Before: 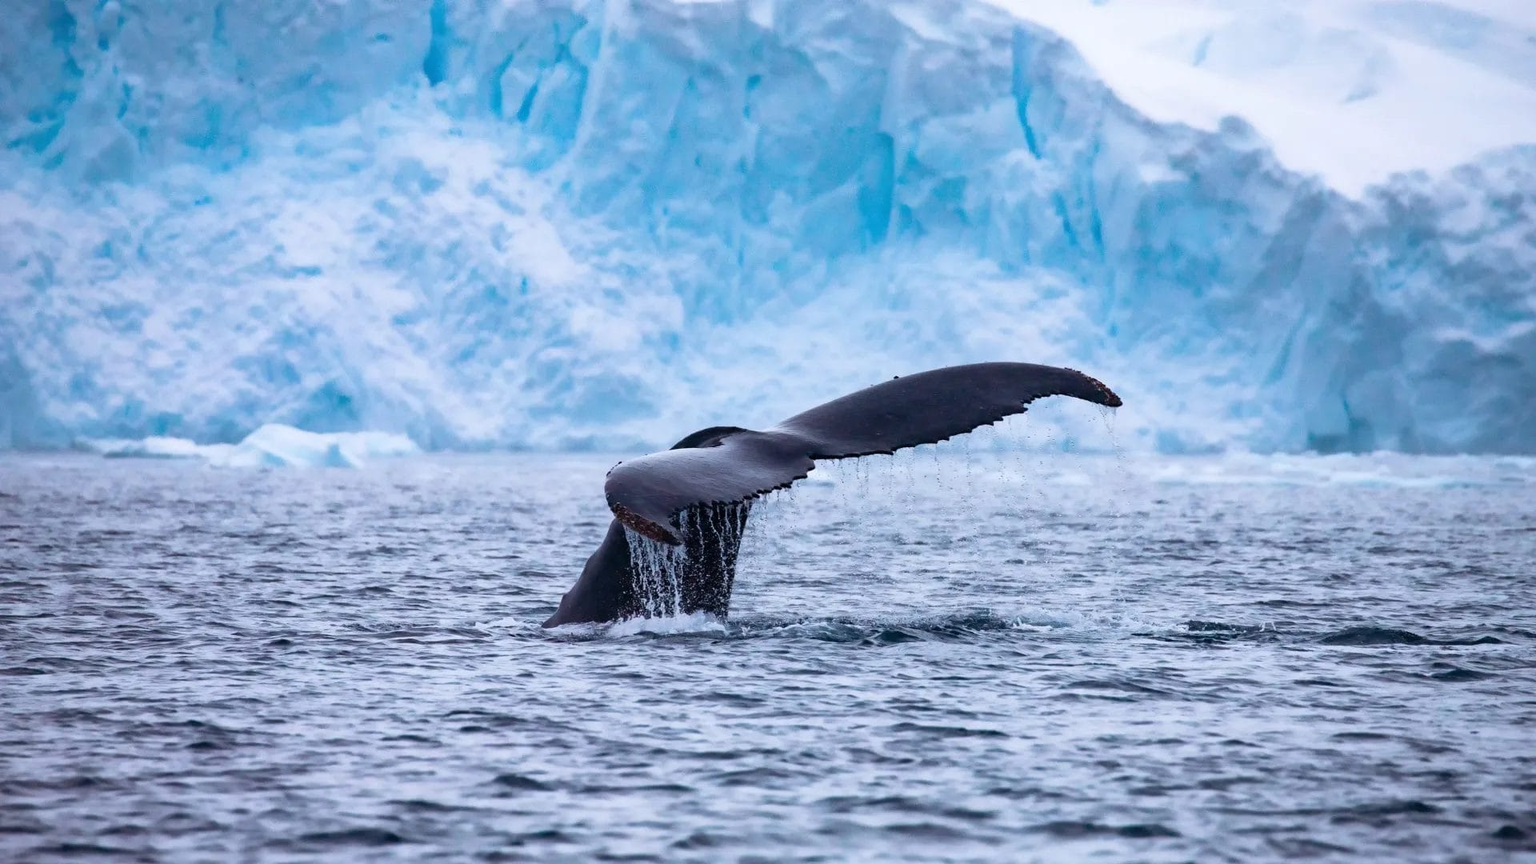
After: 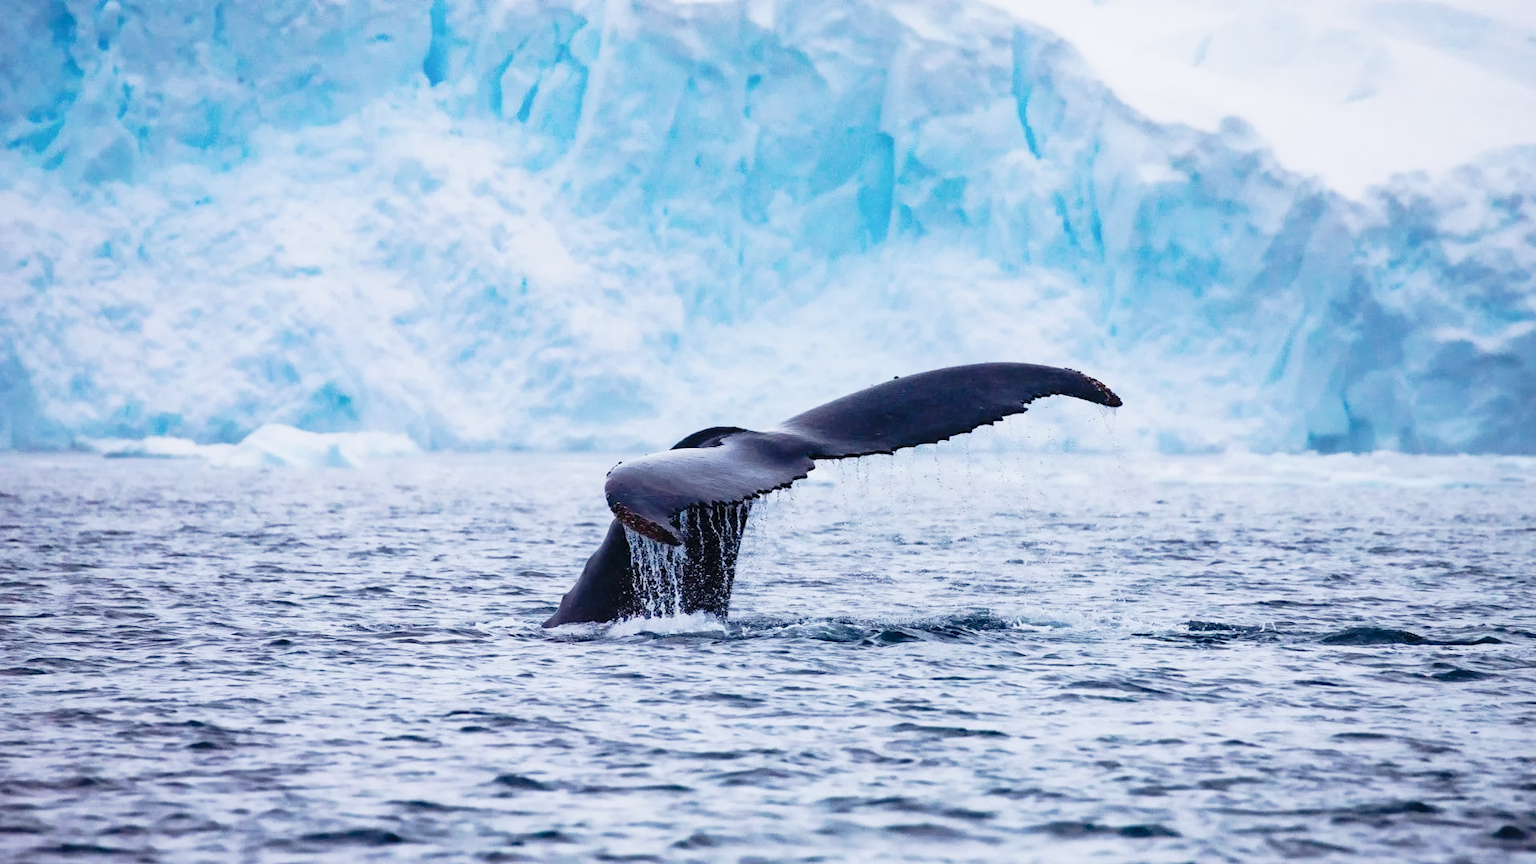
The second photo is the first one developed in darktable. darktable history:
tone curve: curves: ch0 [(0, 0.012) (0.144, 0.137) (0.326, 0.386) (0.489, 0.573) (0.656, 0.763) (0.849, 0.902) (1, 0.974)]; ch1 [(0, 0) (0.366, 0.367) (0.475, 0.453) (0.487, 0.501) (0.519, 0.527) (0.544, 0.579) (0.562, 0.619) (0.622, 0.694) (1, 1)]; ch2 [(0, 0) (0.333, 0.346) (0.375, 0.375) (0.424, 0.43) (0.476, 0.492) (0.502, 0.503) (0.533, 0.541) (0.572, 0.615) (0.605, 0.656) (0.641, 0.709) (1, 1)], preserve colors none
